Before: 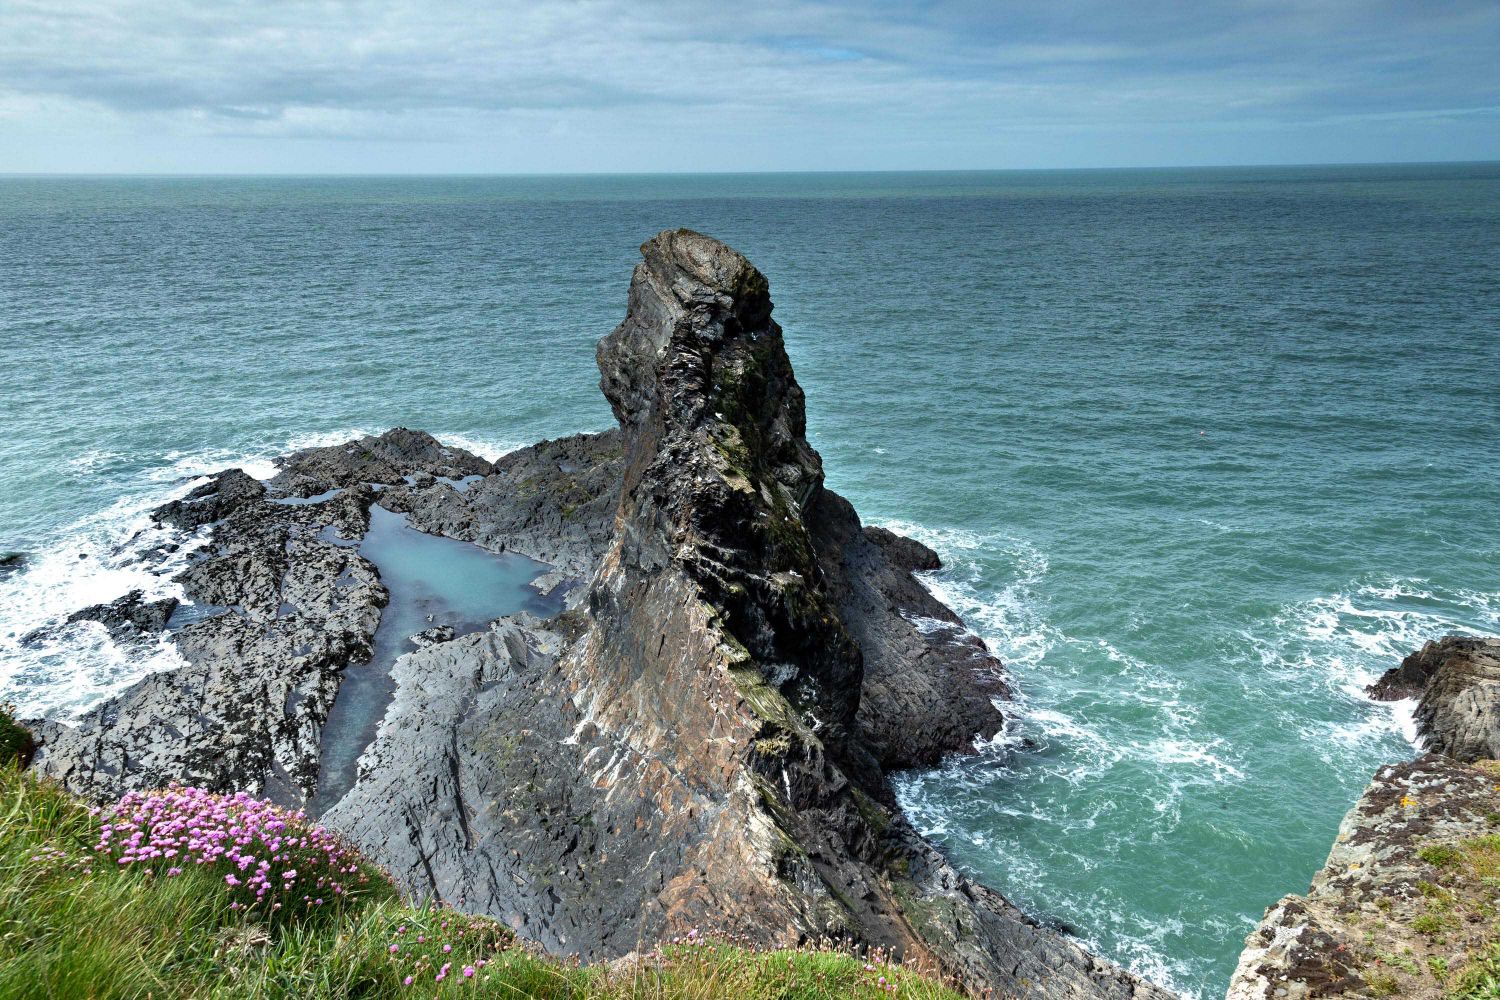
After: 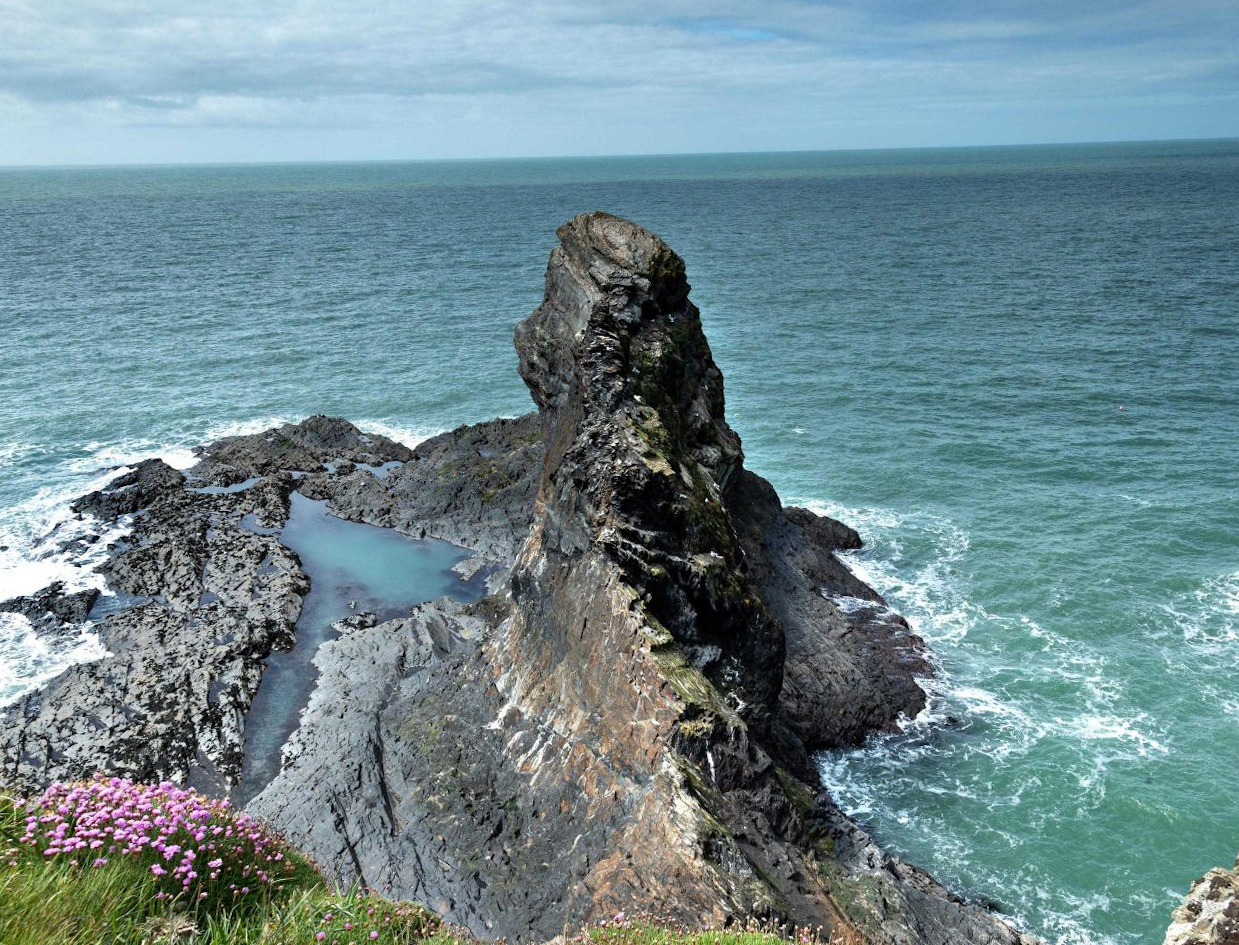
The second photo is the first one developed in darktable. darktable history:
crop and rotate: angle 0.875°, left 4.326%, top 0.721%, right 11.174%, bottom 2.627%
